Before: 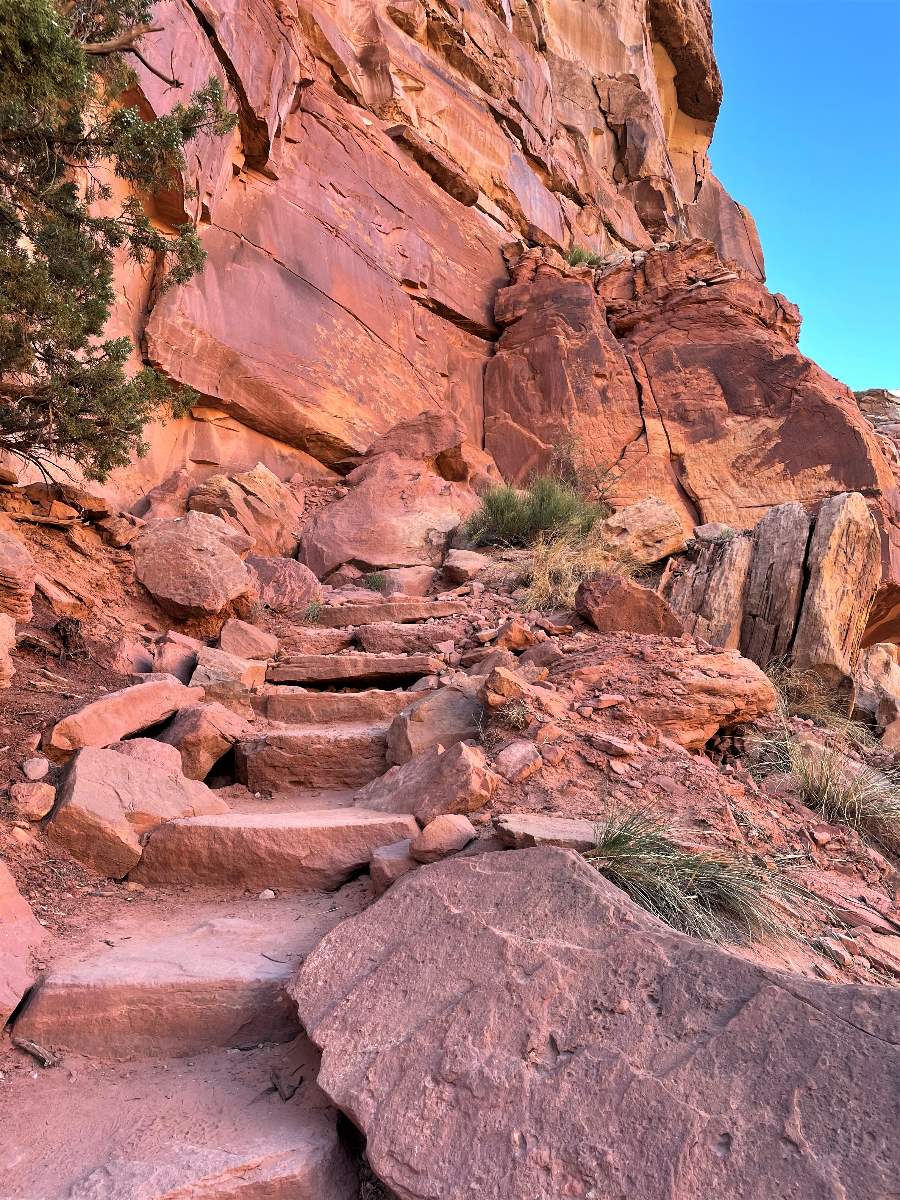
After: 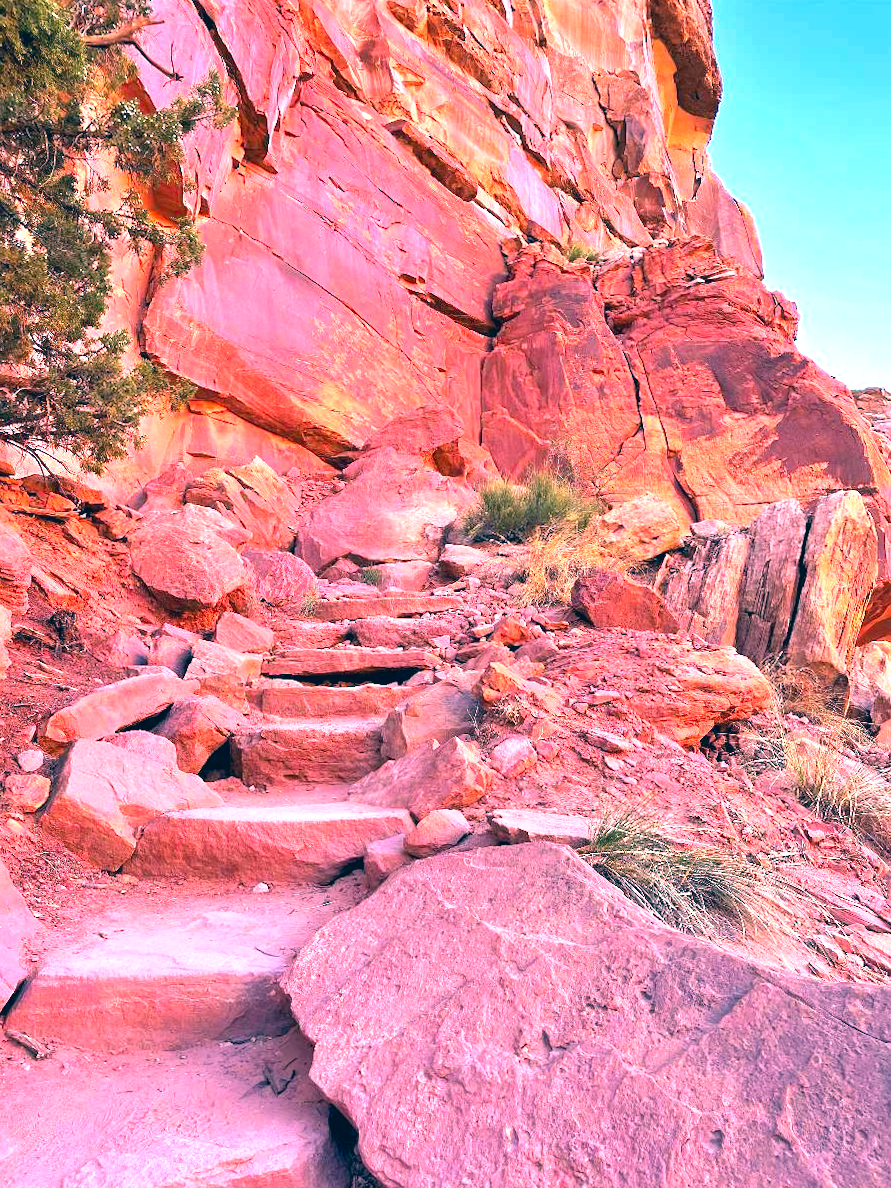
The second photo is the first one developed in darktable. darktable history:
exposure: black level correction 0, exposure 1.2 EV, compensate exposure bias true, compensate highlight preservation false
contrast brightness saturation: saturation -0.061
color correction: highlights a* 16.54, highlights b* 0.193, shadows a* -14.68, shadows b* -14.52, saturation 1.52
crop and rotate: angle -0.429°
